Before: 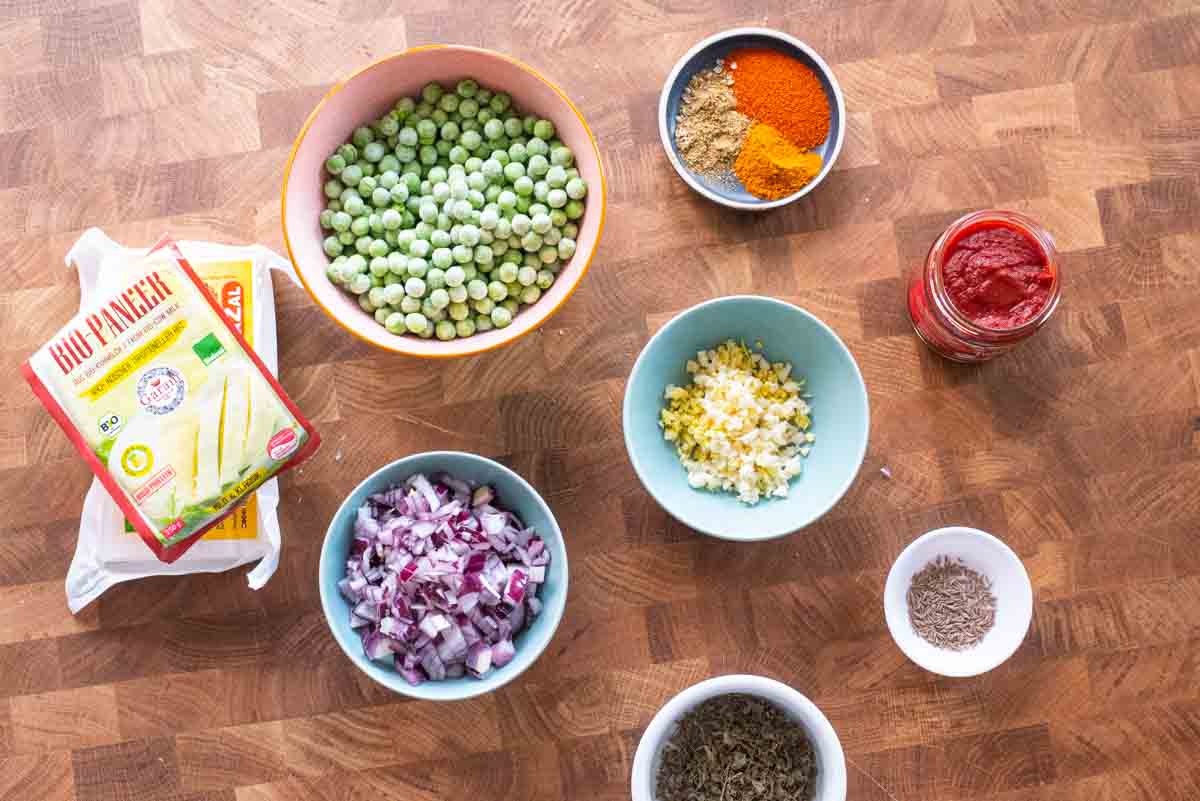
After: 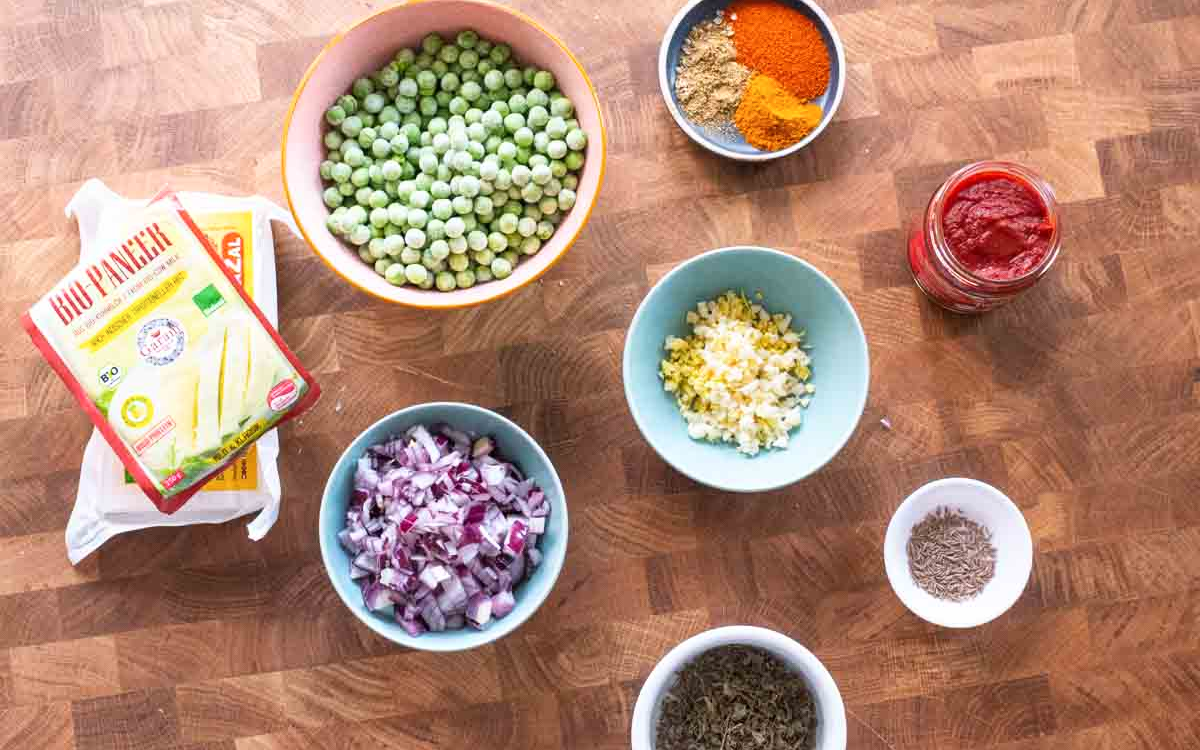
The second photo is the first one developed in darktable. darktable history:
shadows and highlights: shadows 0, highlights 40
crop and rotate: top 6.25%
